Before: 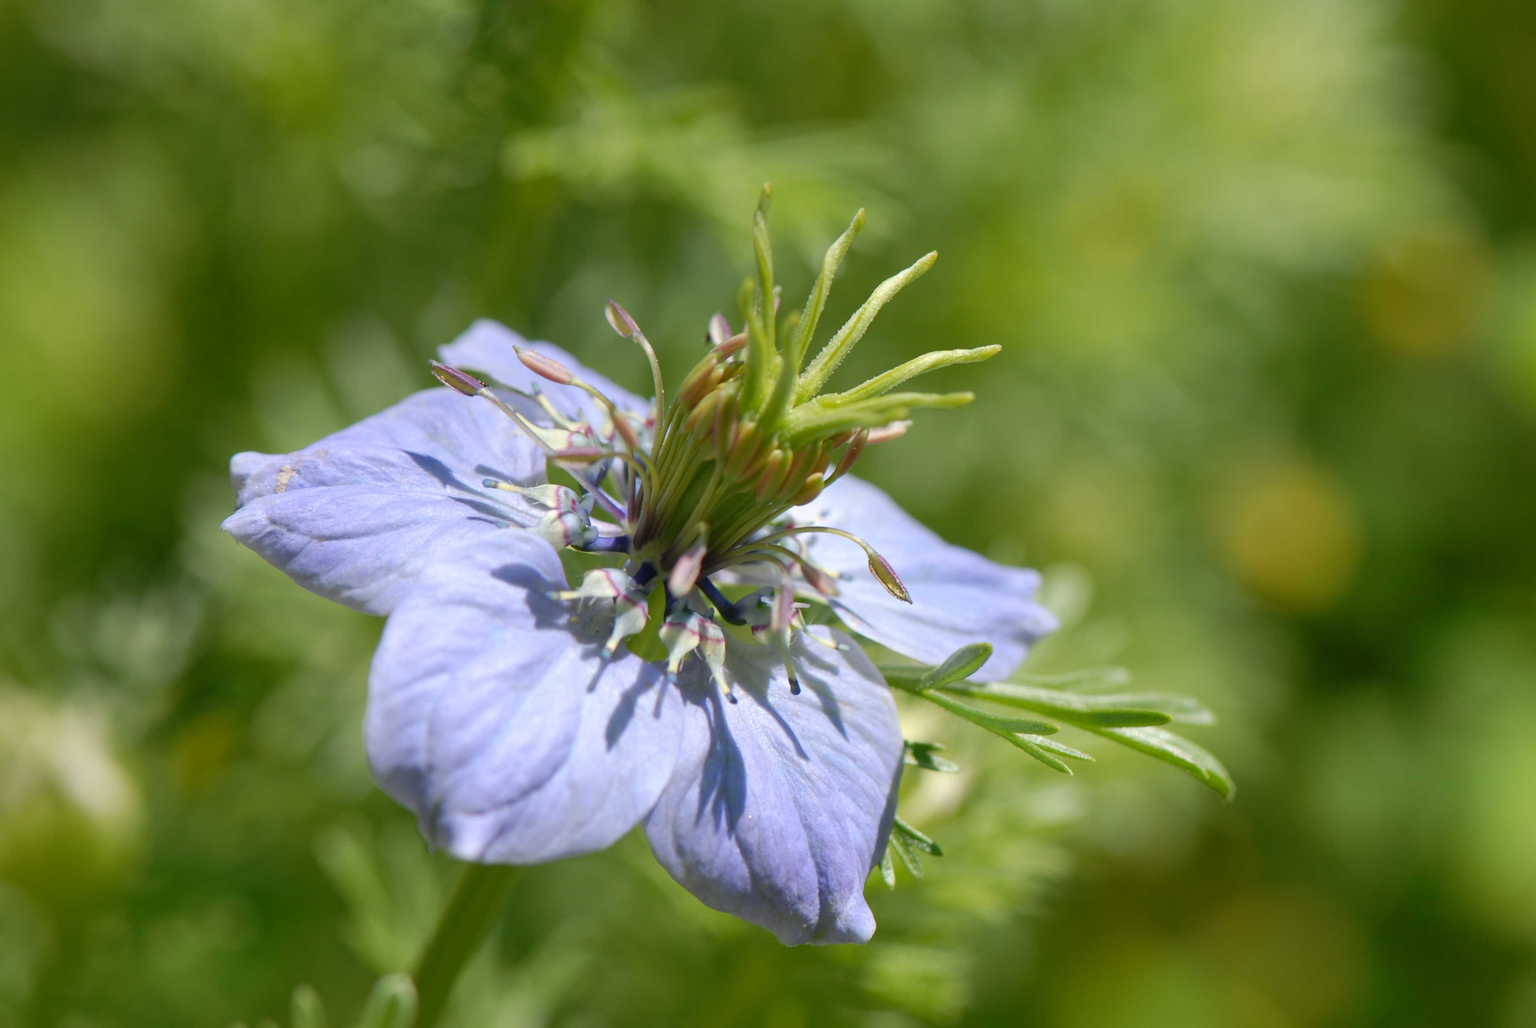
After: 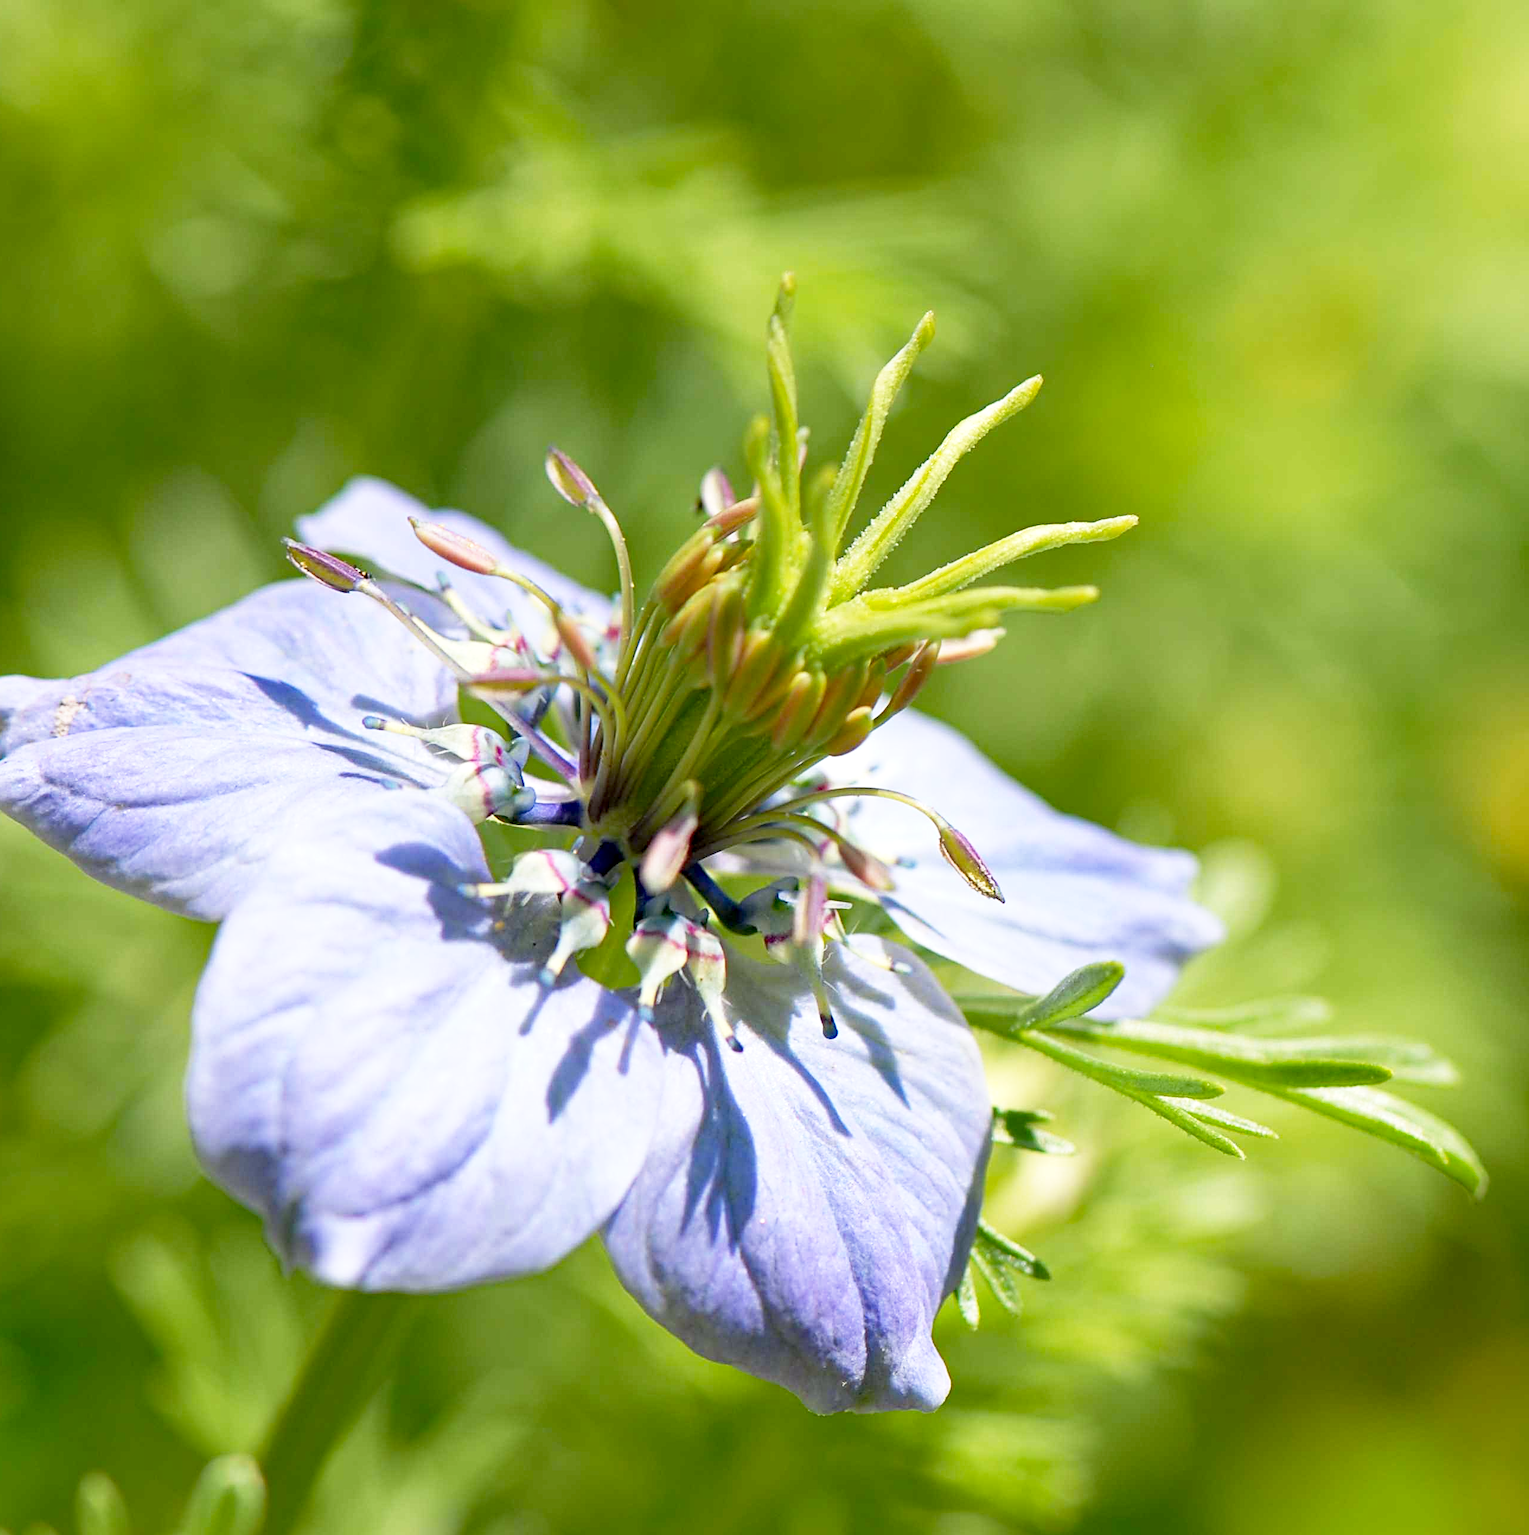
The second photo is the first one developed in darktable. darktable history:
crop and rotate: left 15.628%, right 17.722%
contrast brightness saturation: saturation -0.026
exposure: black level correction 0.005, exposure 0.272 EV, compensate highlight preservation false
base curve: curves: ch0 [(0, 0) (0.579, 0.807) (1, 1)], preserve colors none
sharpen: radius 2.763
haze removal: strength 0.296, distance 0.254, adaptive false
color calibration: illuminant same as pipeline (D50), adaptation XYZ, x 0.346, y 0.358, temperature 5023.83 K
